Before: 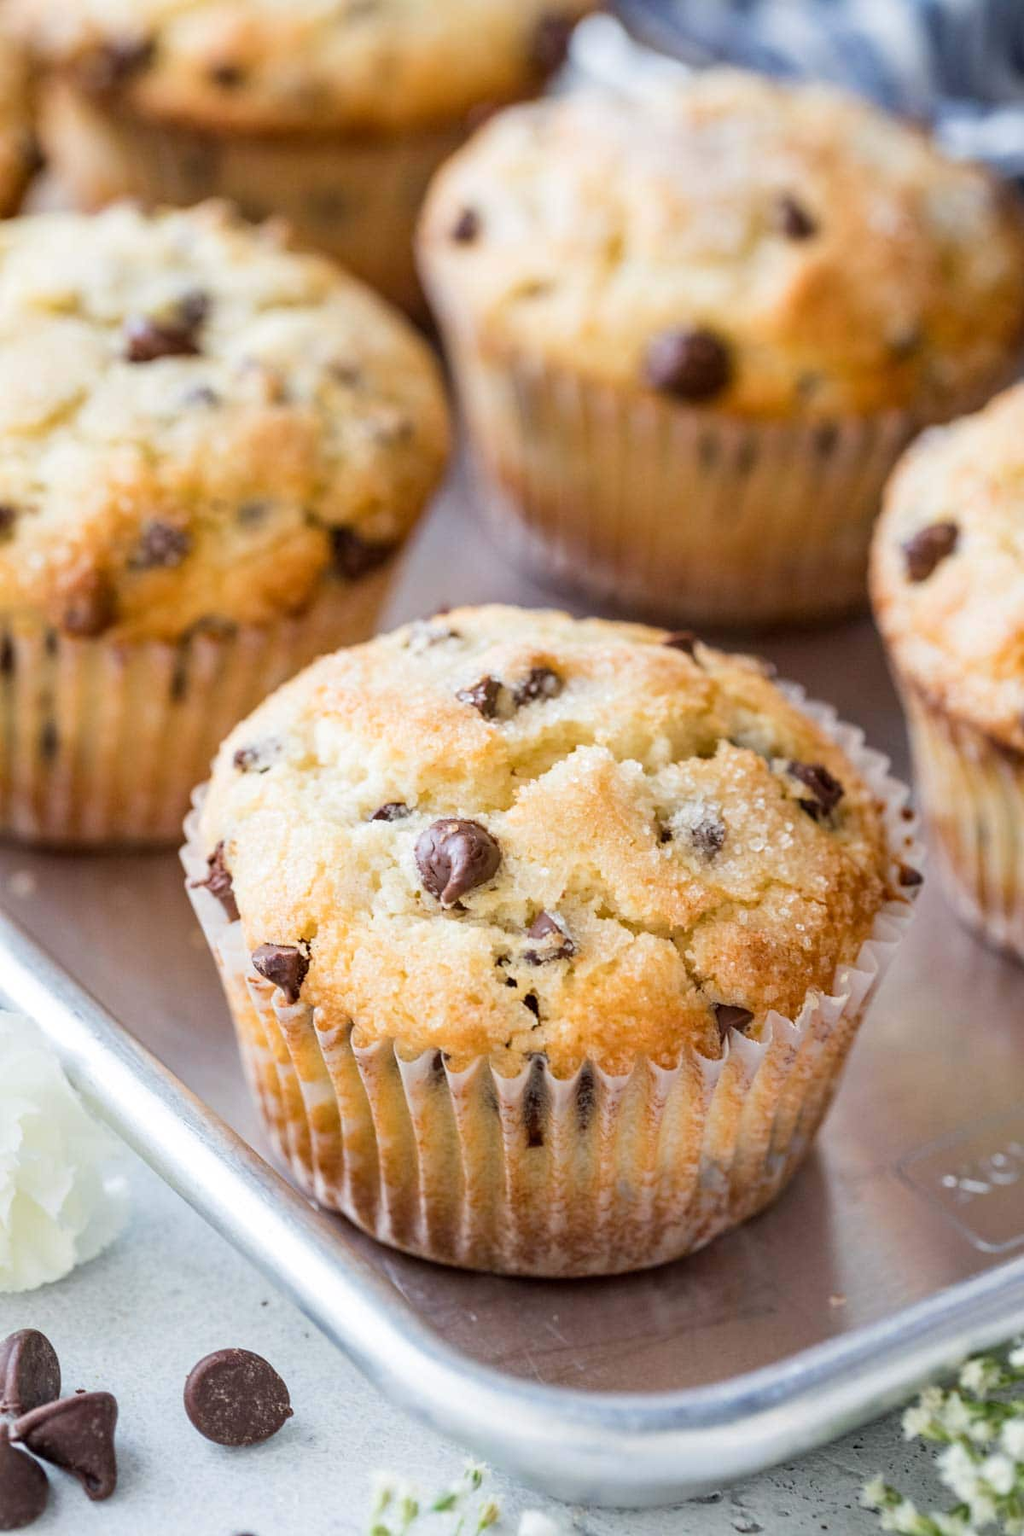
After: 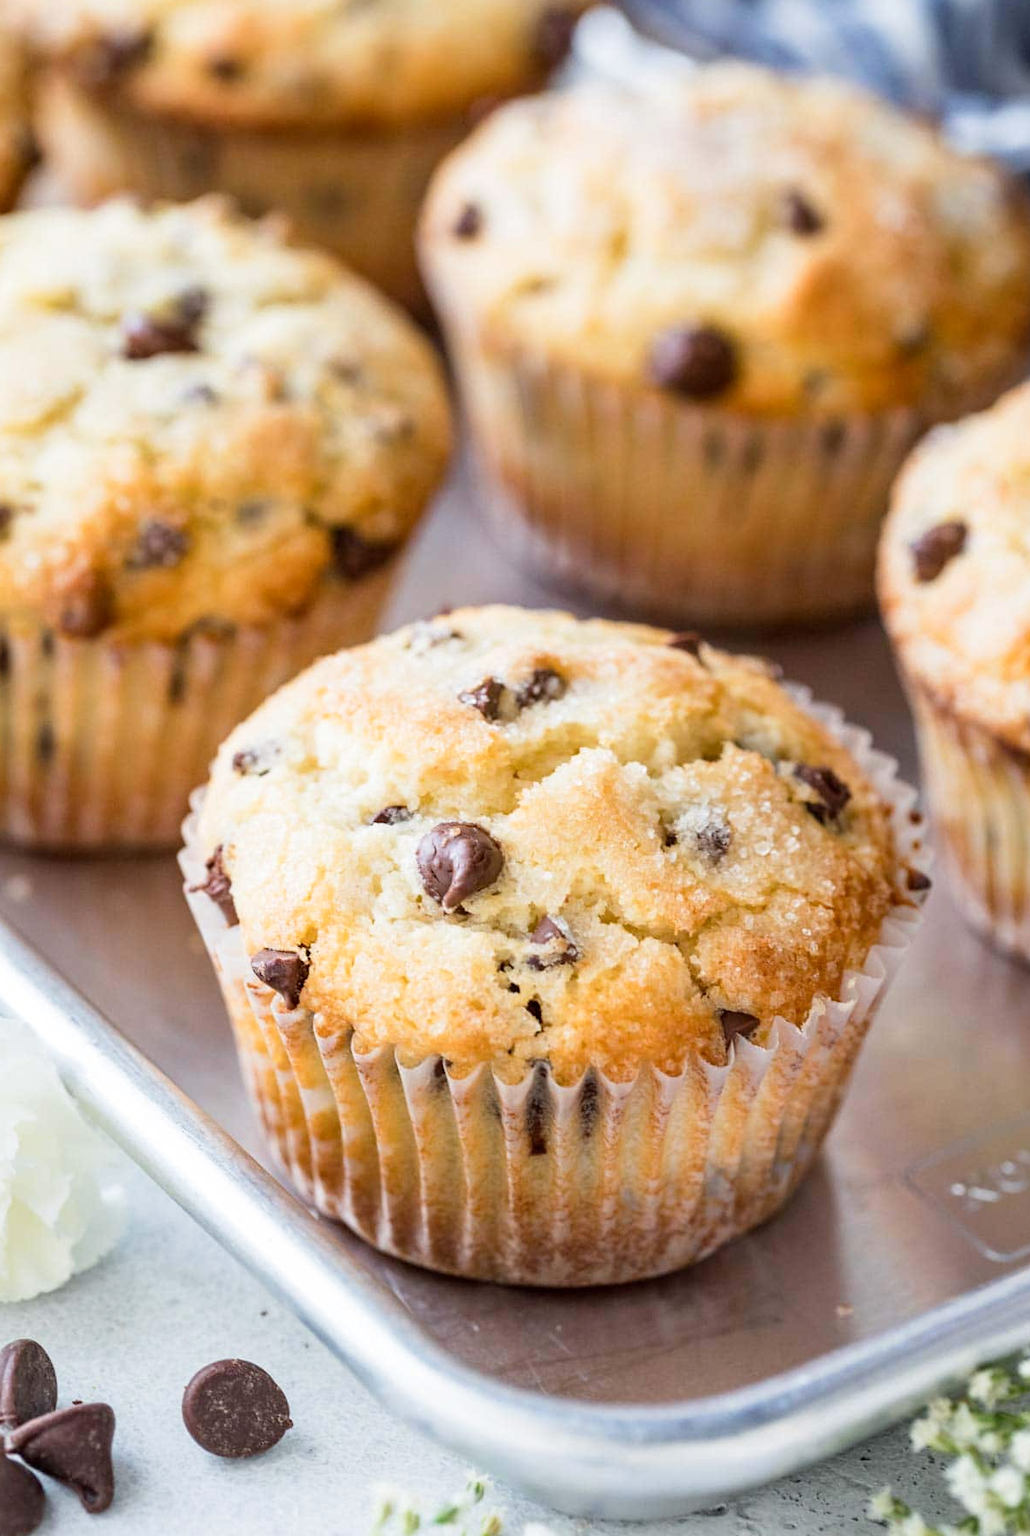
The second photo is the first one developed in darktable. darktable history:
tone curve: curves: ch0 [(0, 0) (0.003, 0.003) (0.011, 0.012) (0.025, 0.026) (0.044, 0.046) (0.069, 0.072) (0.1, 0.104) (0.136, 0.141) (0.177, 0.184) (0.224, 0.233) (0.277, 0.288) (0.335, 0.348) (0.399, 0.414) (0.468, 0.486) (0.543, 0.564) (0.623, 0.647) (0.709, 0.736) (0.801, 0.831) (0.898, 0.921) (1, 1)], preserve colors none
crop: left 0.42%, top 0.52%, right 0.185%, bottom 0.77%
